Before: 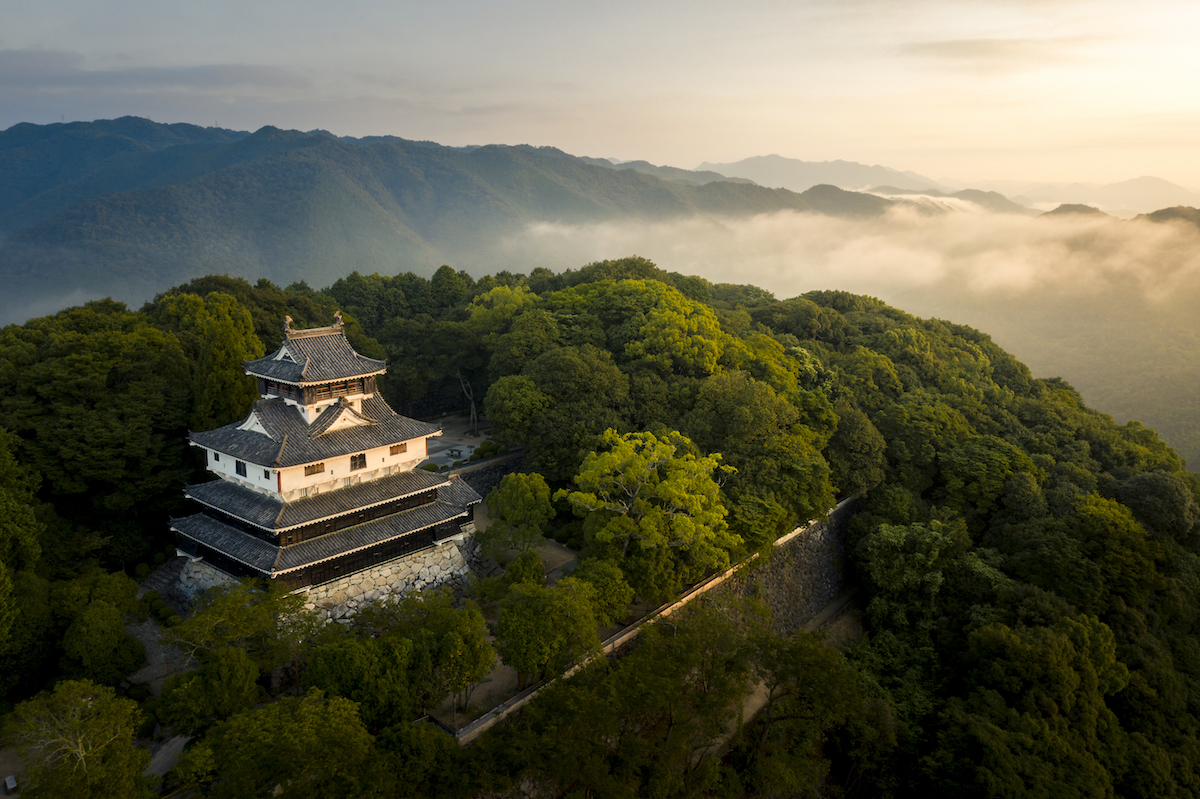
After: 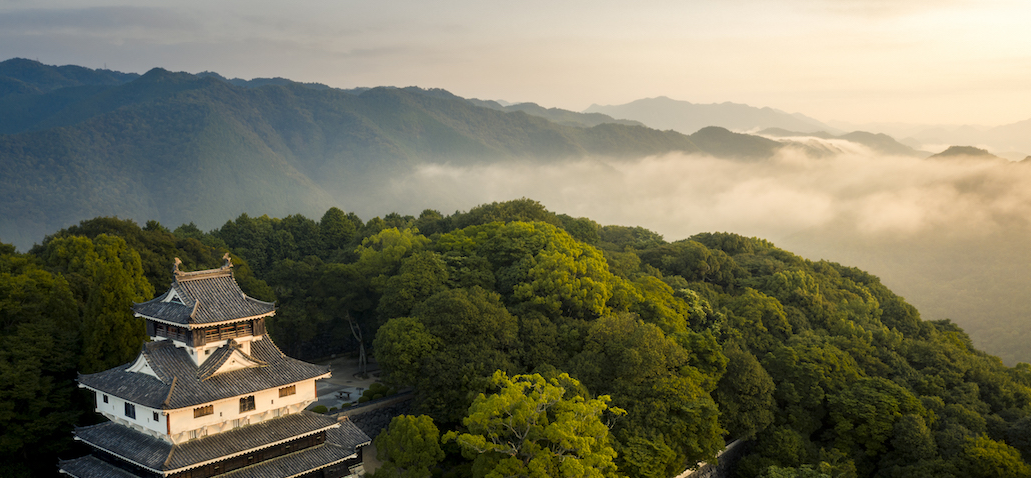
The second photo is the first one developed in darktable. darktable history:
crop and rotate: left 9.276%, top 7.361%, right 4.799%, bottom 32.784%
